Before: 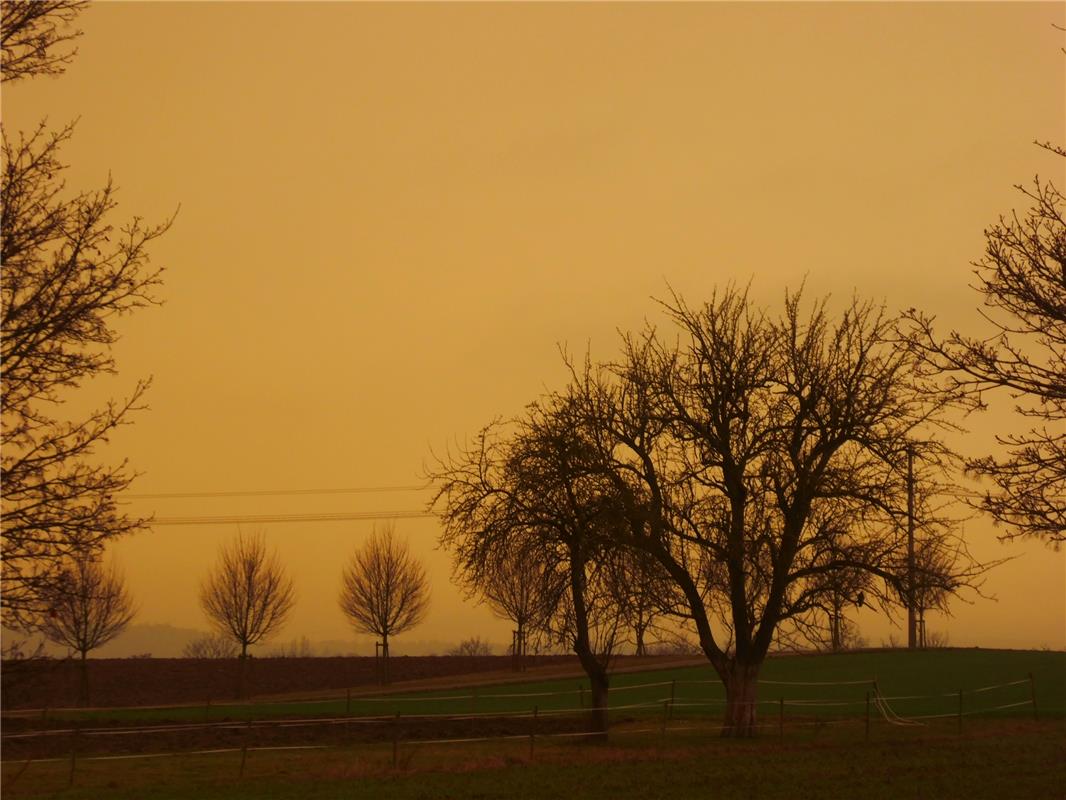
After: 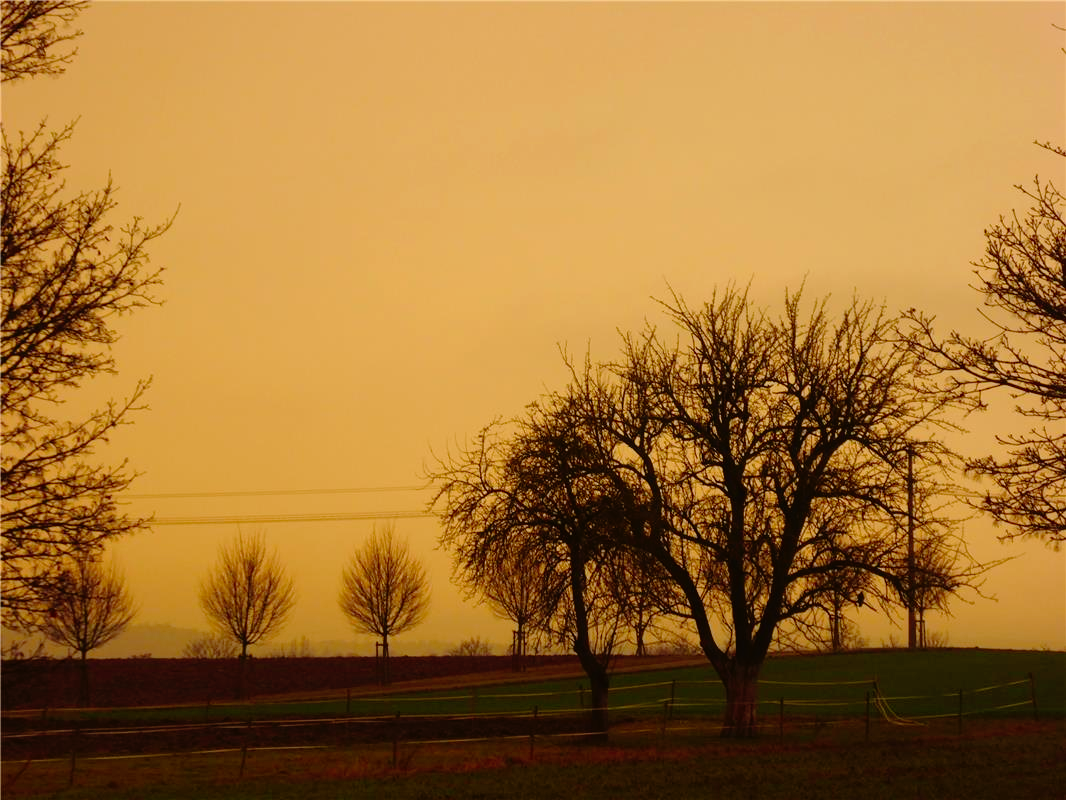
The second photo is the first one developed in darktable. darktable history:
tone curve: curves: ch0 [(0, 0) (0.003, 0.003) (0.011, 0.006) (0.025, 0.015) (0.044, 0.025) (0.069, 0.034) (0.1, 0.052) (0.136, 0.092) (0.177, 0.157) (0.224, 0.228) (0.277, 0.305) (0.335, 0.392) (0.399, 0.466) (0.468, 0.543) (0.543, 0.612) (0.623, 0.692) (0.709, 0.78) (0.801, 0.865) (0.898, 0.935) (1, 1)], preserve colors none
